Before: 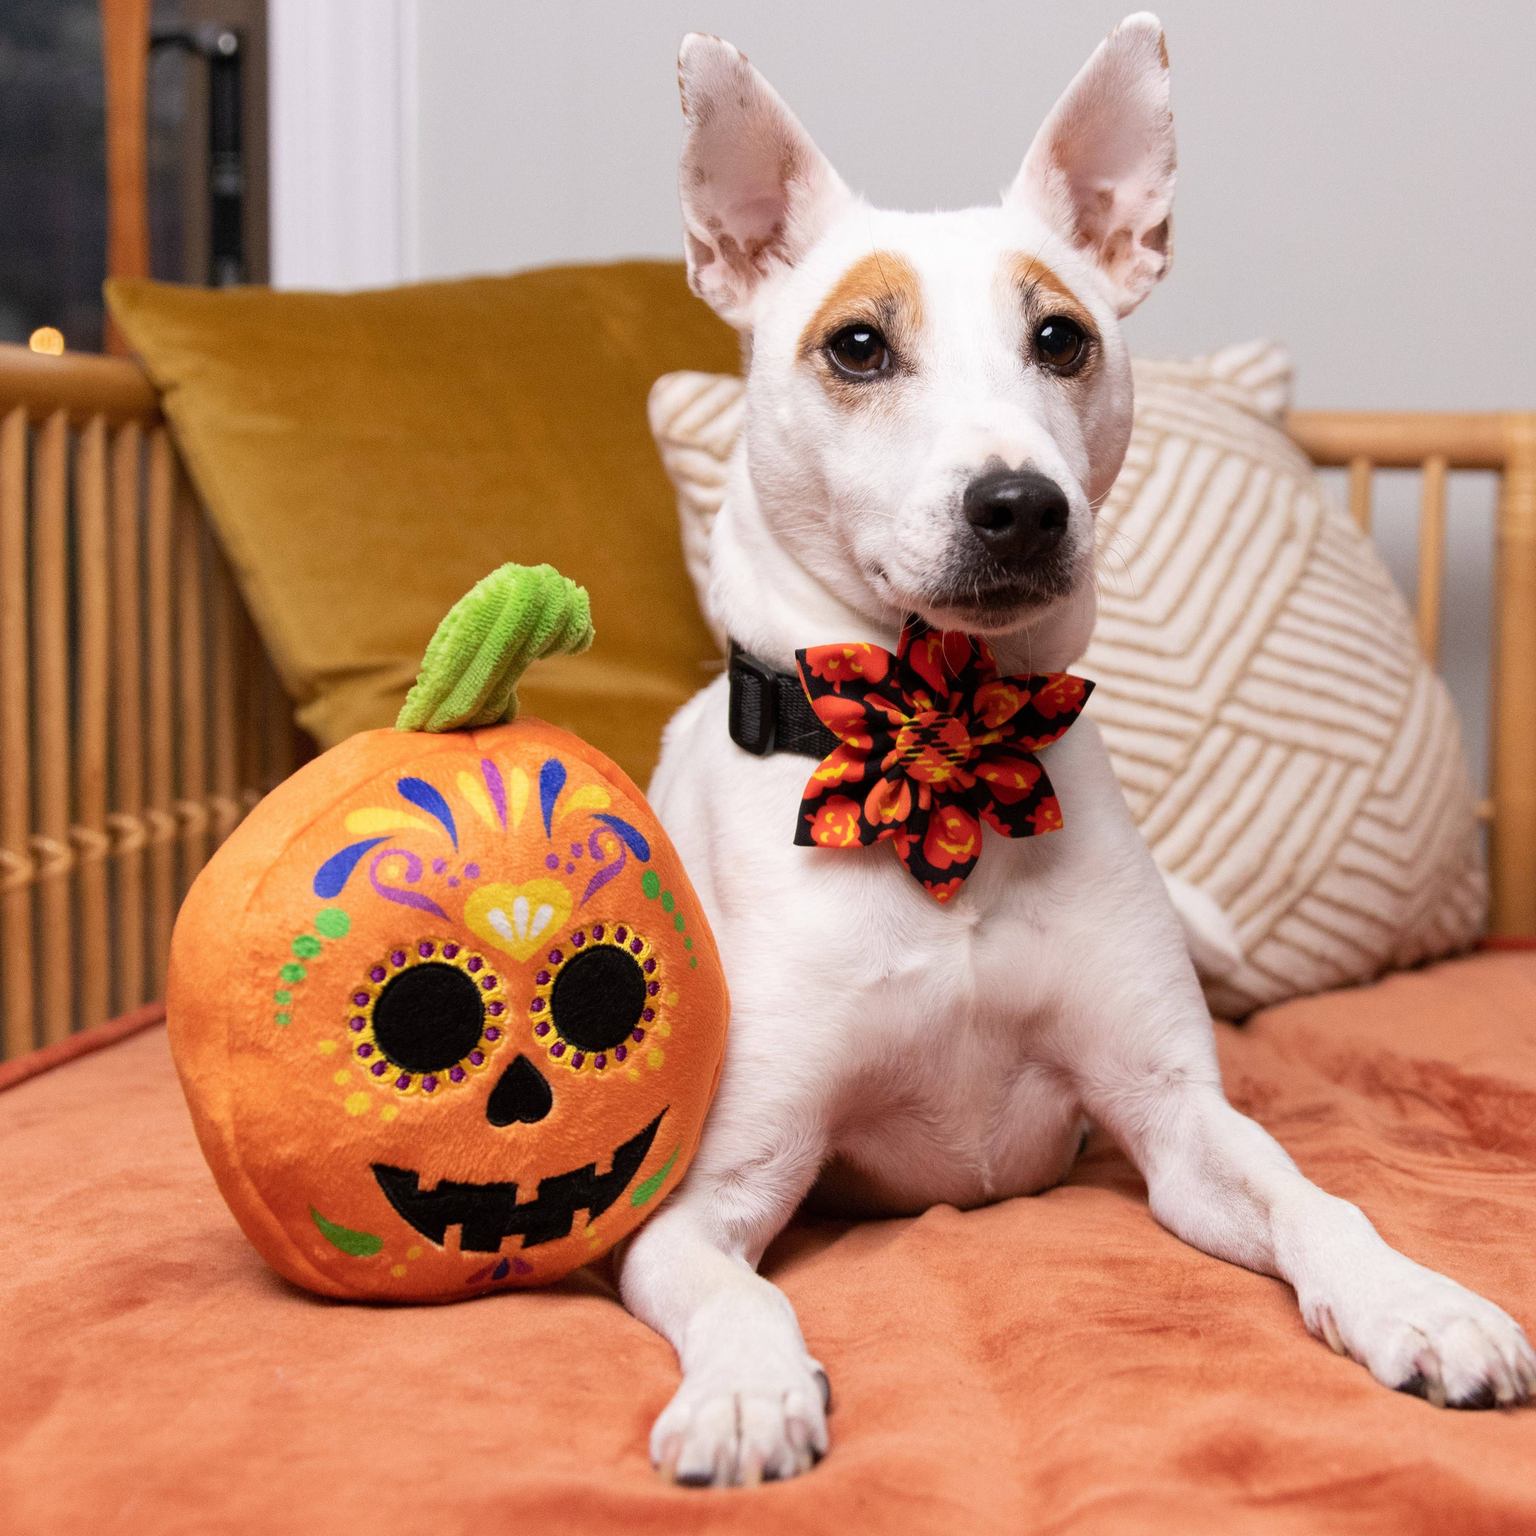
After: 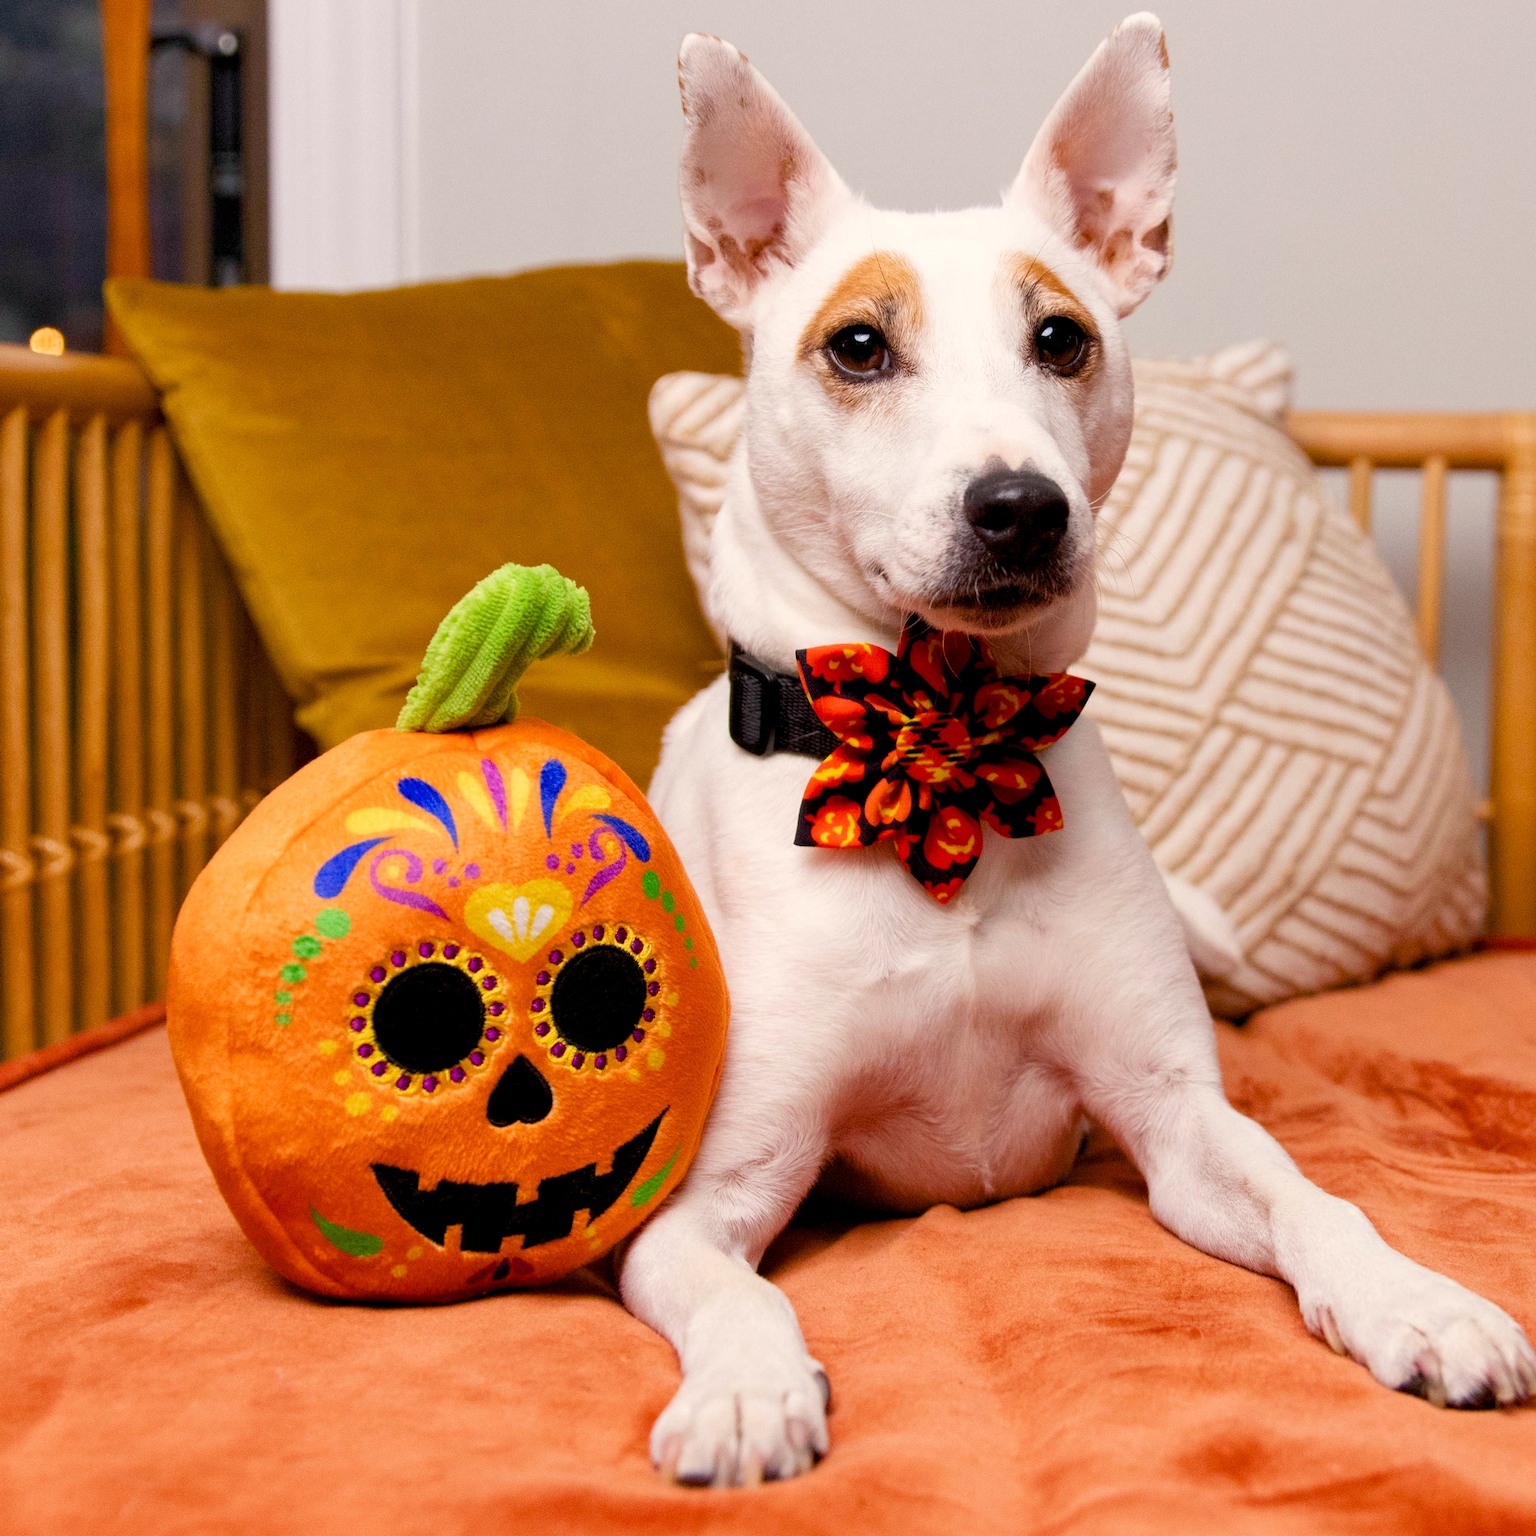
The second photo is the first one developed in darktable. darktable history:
color balance rgb: shadows lift › chroma 1%, shadows lift › hue 240.84°, highlights gain › chroma 2%, highlights gain › hue 73.2°, global offset › luminance -0.5%, perceptual saturation grading › global saturation 20%, perceptual saturation grading › highlights -25%, perceptual saturation grading › shadows 50%, global vibrance 15%
color zones: curves: ch1 [(0, 0.513) (0.143, 0.524) (0.286, 0.511) (0.429, 0.506) (0.571, 0.503) (0.714, 0.503) (0.857, 0.508) (1, 0.513)]
